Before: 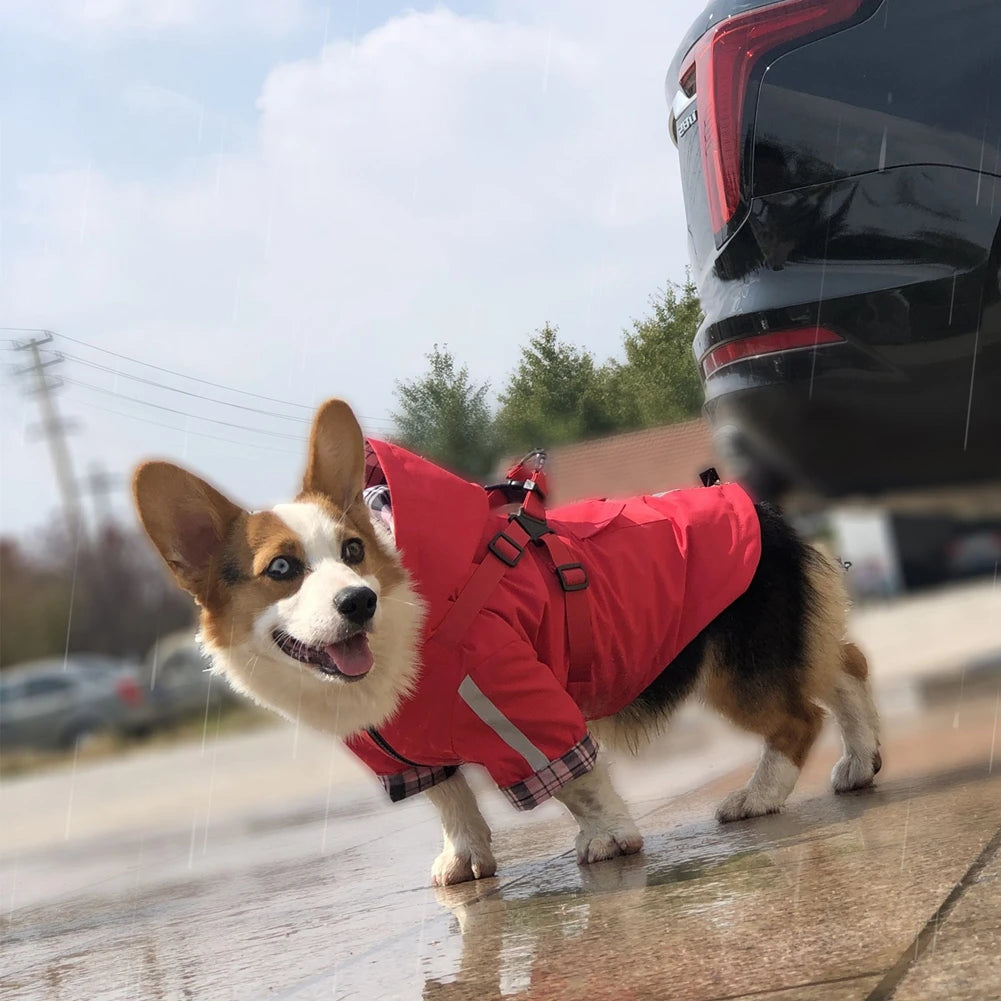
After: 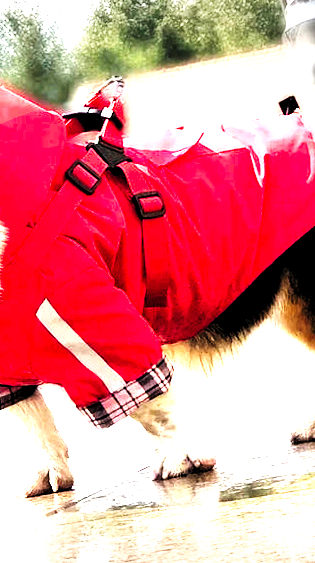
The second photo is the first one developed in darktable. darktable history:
crop: left 40.878%, top 39.176%, right 25.993%, bottom 3.081%
base curve: curves: ch0 [(0, 0) (0, 0) (0.002, 0.001) (0.008, 0.003) (0.019, 0.011) (0.037, 0.037) (0.064, 0.11) (0.102, 0.232) (0.152, 0.379) (0.216, 0.524) (0.296, 0.665) (0.394, 0.789) (0.512, 0.881) (0.651, 0.945) (0.813, 0.986) (1, 1)], preserve colors none
vignetting: fall-off start 100%, brightness -0.406, saturation -0.3, width/height ratio 1.324, dithering 8-bit output, unbound false
rotate and perspective: rotation 0.074°, lens shift (vertical) 0.096, lens shift (horizontal) -0.041, crop left 0.043, crop right 0.952, crop top 0.024, crop bottom 0.979
rgb levels: levels [[0.01, 0.419, 0.839], [0, 0.5, 1], [0, 0.5, 1]]
levels: levels [0.012, 0.367, 0.697]
tone equalizer: on, module defaults
